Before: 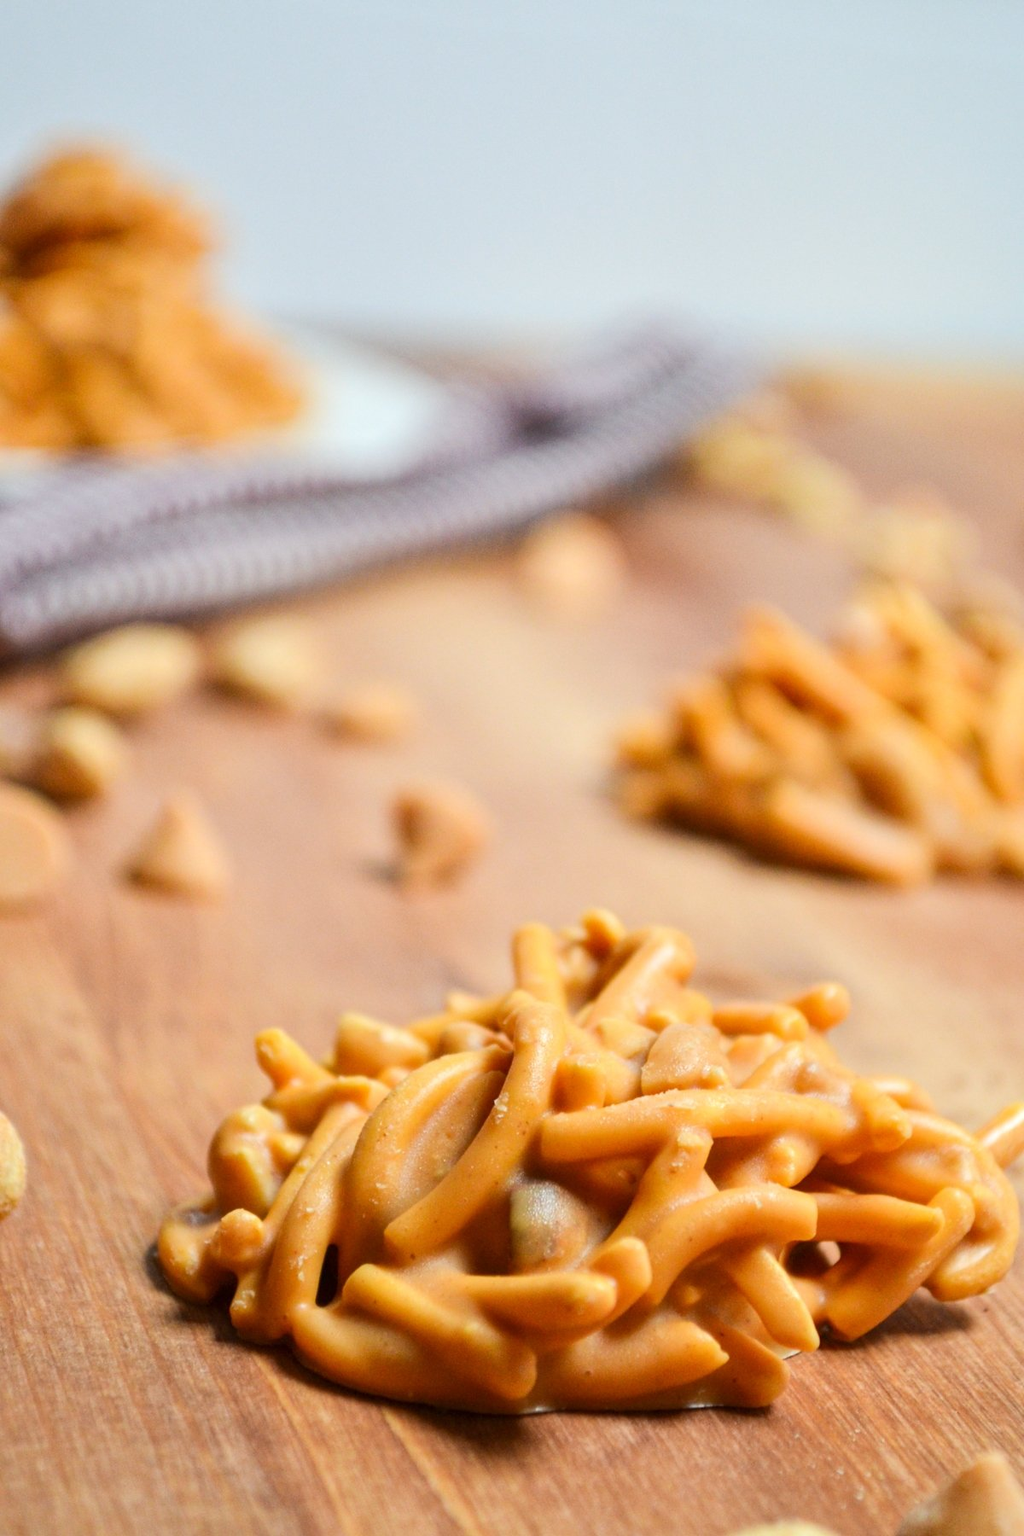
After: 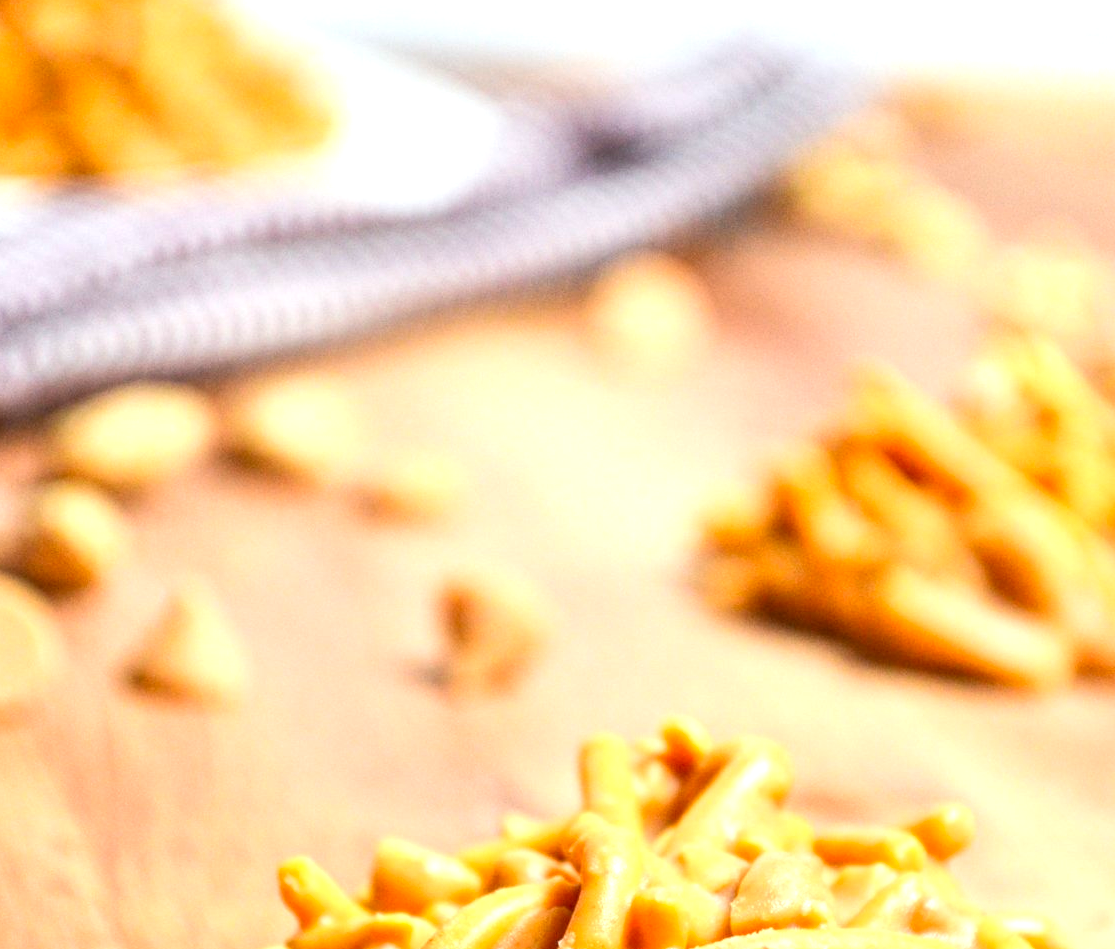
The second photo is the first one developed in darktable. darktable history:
local contrast: on, module defaults
exposure: black level correction 0, exposure 0.703 EV, compensate highlight preservation false
contrast brightness saturation: contrast 0.033, brightness 0.057, saturation 0.121
crop: left 1.826%, top 19.381%, right 5.246%, bottom 27.891%
